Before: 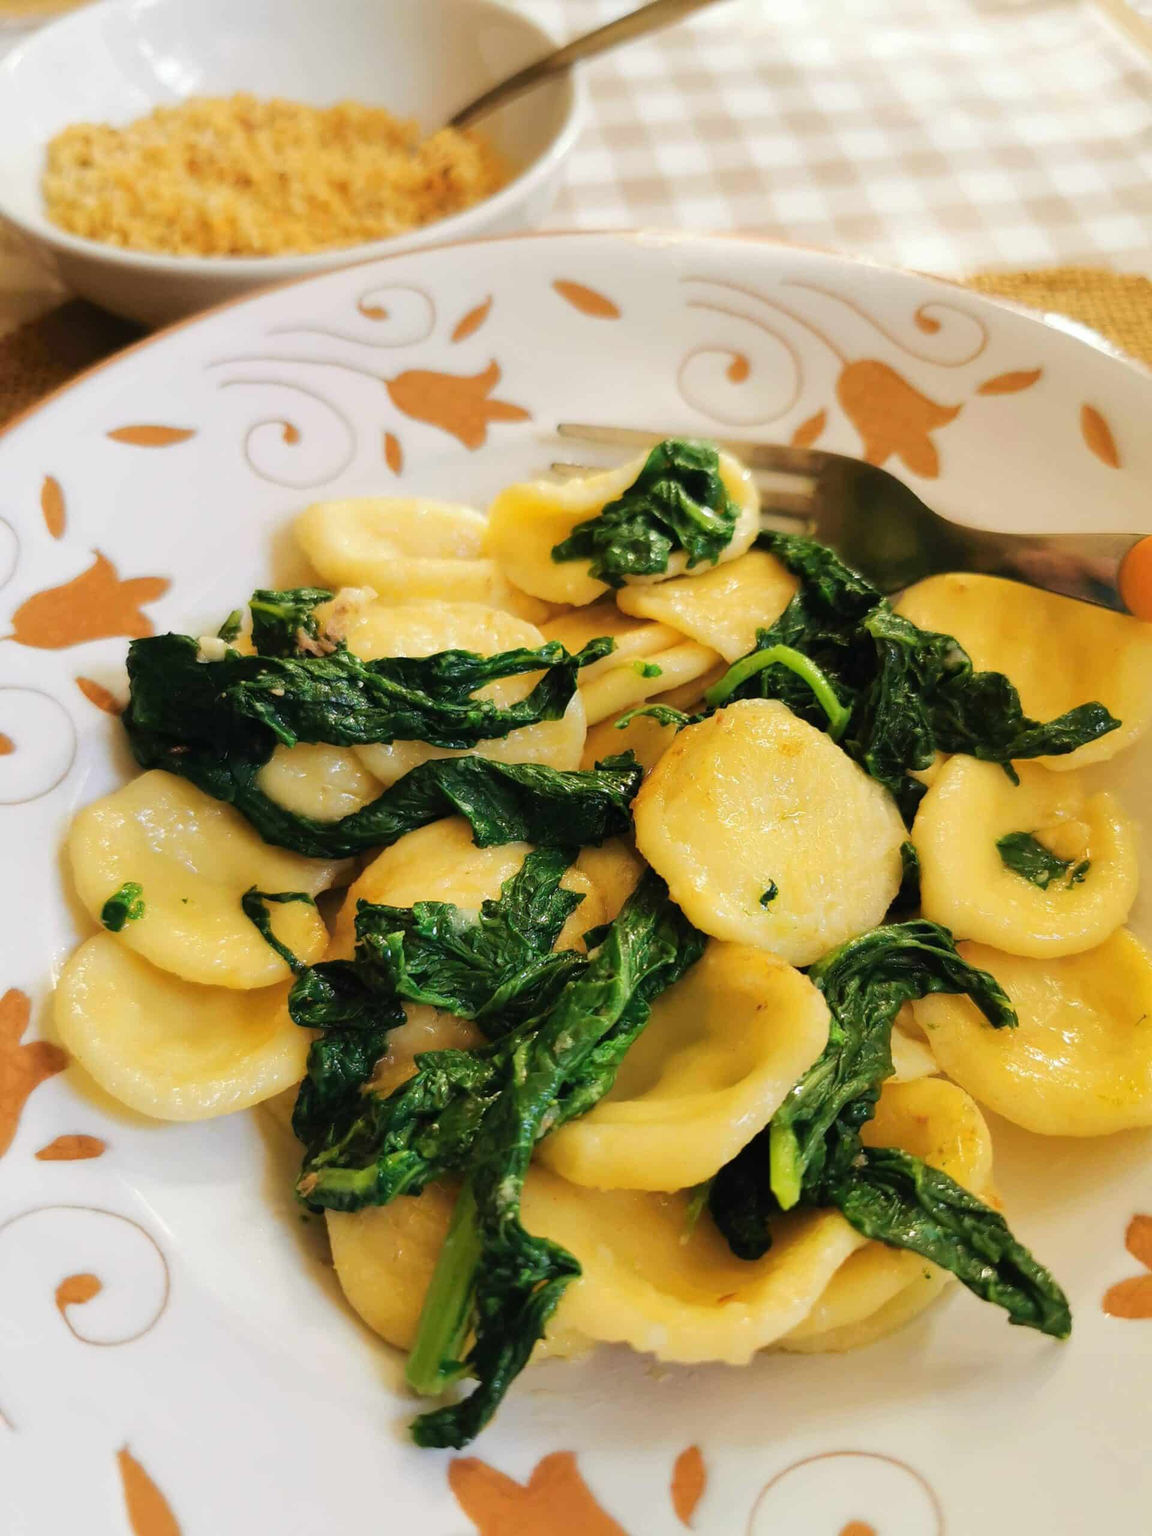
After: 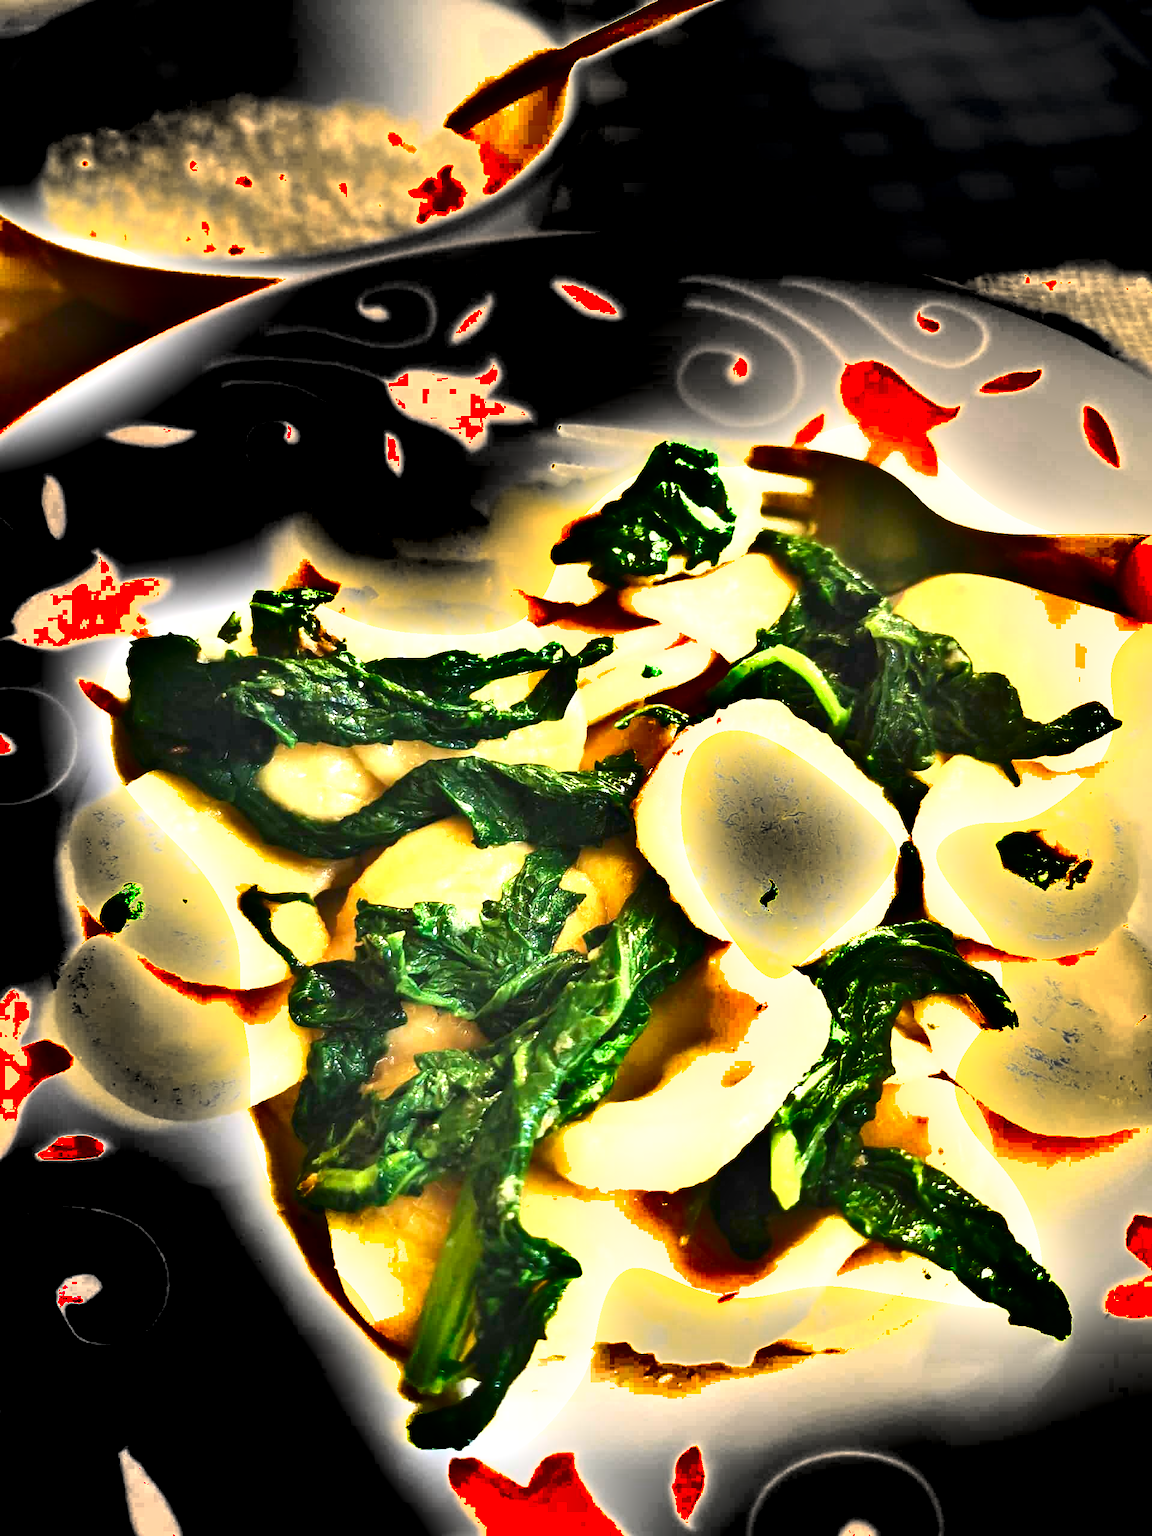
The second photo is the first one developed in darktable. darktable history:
exposure: black level correction 0, exposure 1.745 EV, compensate exposure bias true, compensate highlight preservation false
shadows and highlights: shadows 20.92, highlights -82.57, soften with gaussian
